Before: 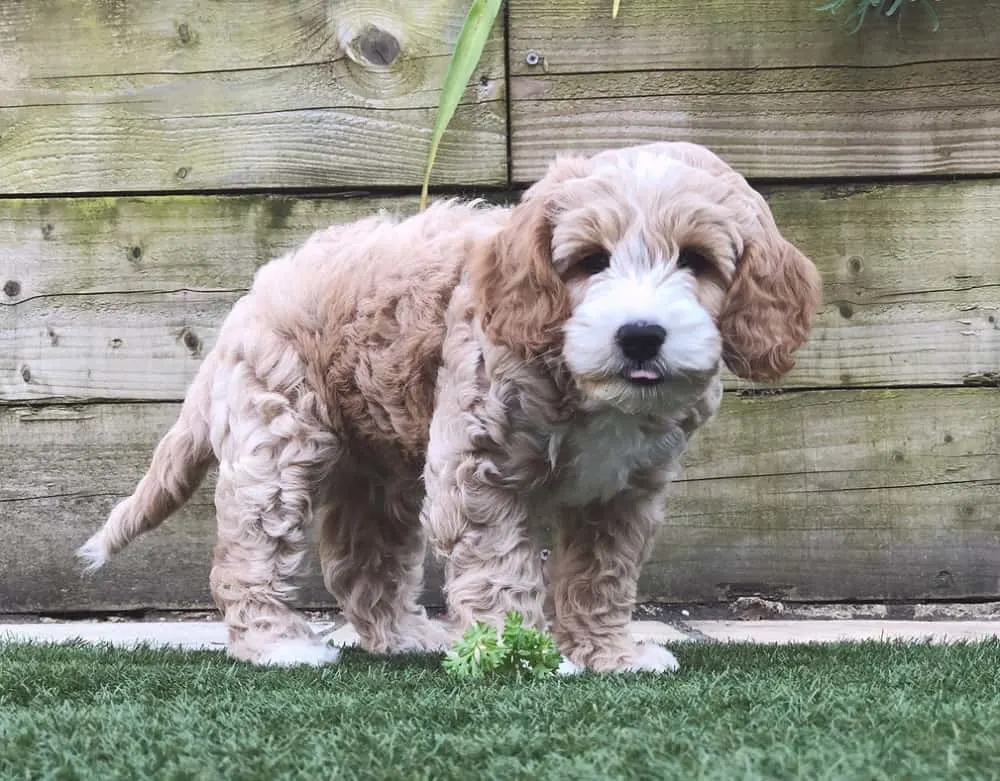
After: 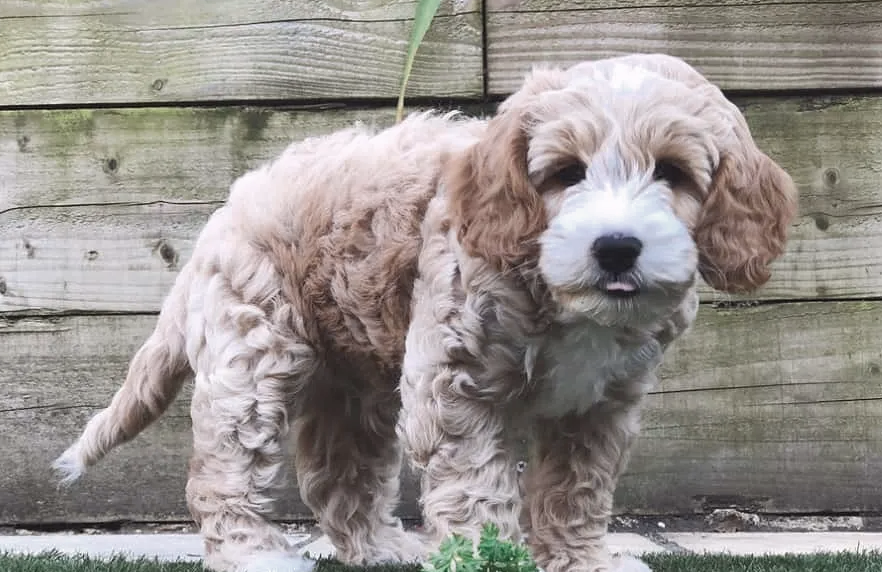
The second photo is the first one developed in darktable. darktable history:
crop and rotate: left 2.448%, top 11.297%, right 9.329%, bottom 15.356%
color zones: curves: ch0 [(0, 0.5) (0.125, 0.4) (0.25, 0.5) (0.375, 0.4) (0.5, 0.4) (0.625, 0.35) (0.75, 0.35) (0.875, 0.5)]; ch1 [(0, 0.35) (0.125, 0.45) (0.25, 0.35) (0.375, 0.35) (0.5, 0.35) (0.625, 0.35) (0.75, 0.45) (0.875, 0.35)]; ch2 [(0, 0.6) (0.125, 0.5) (0.25, 0.5) (0.375, 0.6) (0.5, 0.6) (0.625, 0.5) (0.75, 0.5) (0.875, 0.5)]
